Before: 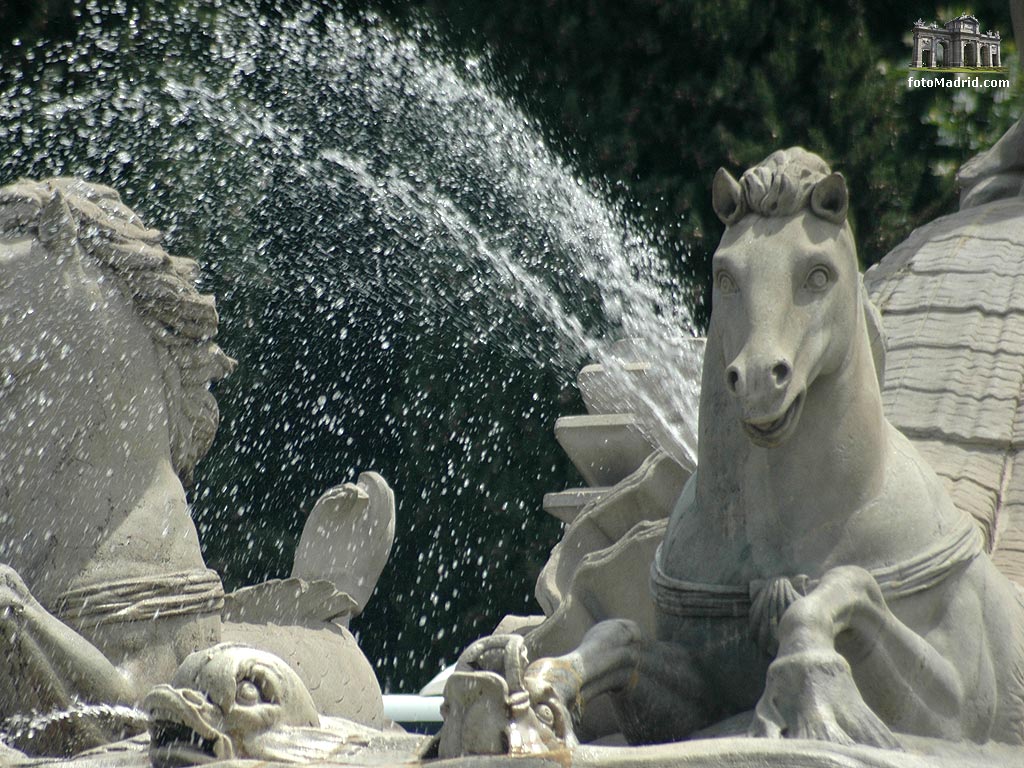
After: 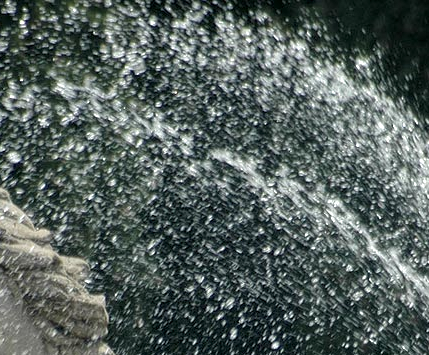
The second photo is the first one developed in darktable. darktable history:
crop and rotate: left 10.817%, top 0.062%, right 47.194%, bottom 53.626%
local contrast: highlights 99%, shadows 86%, detail 160%, midtone range 0.2
